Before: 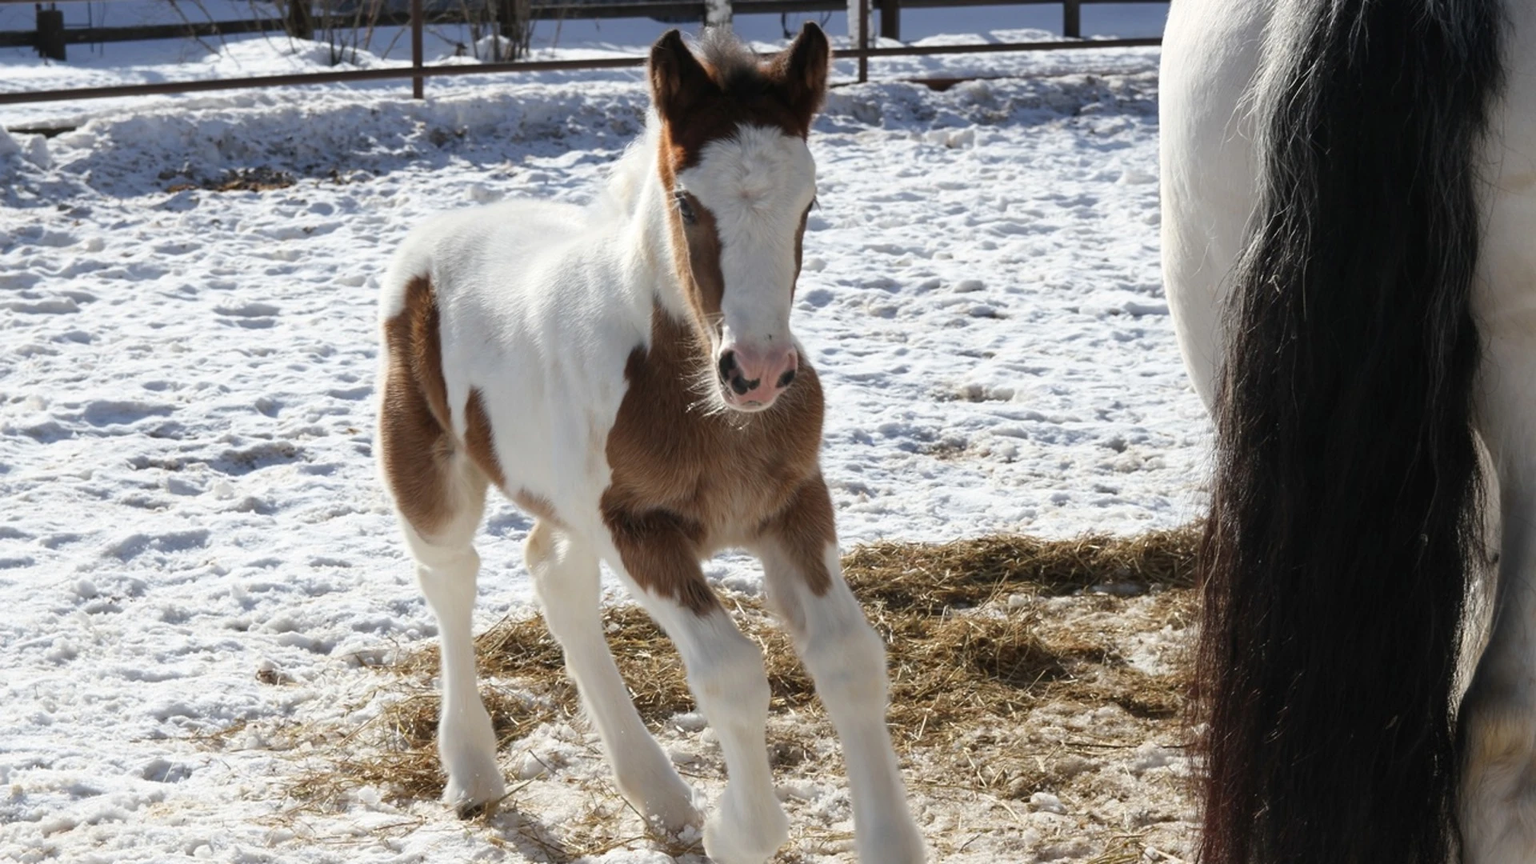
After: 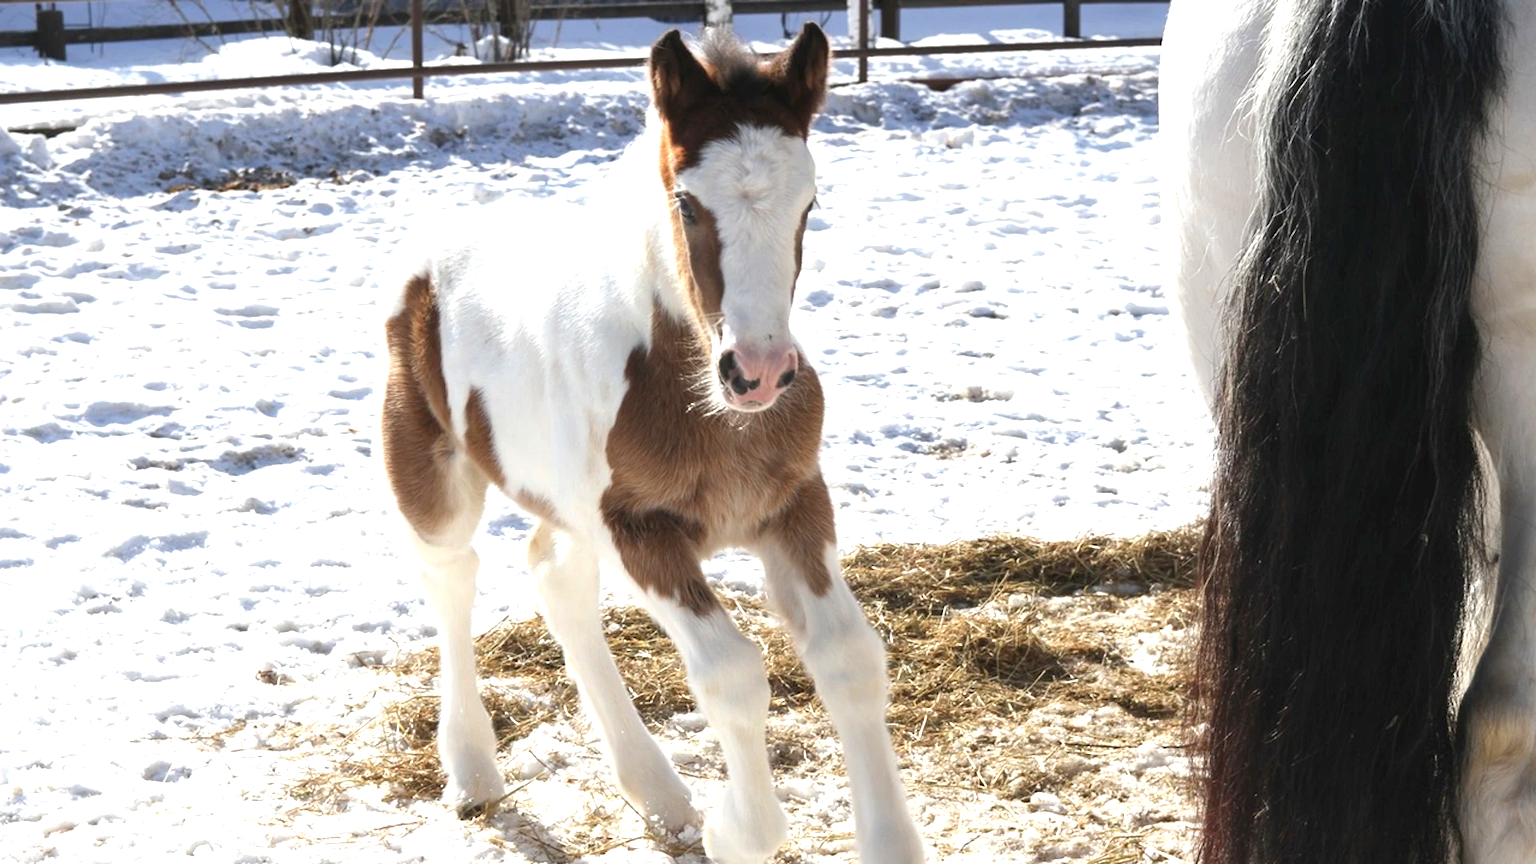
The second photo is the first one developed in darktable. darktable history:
color balance rgb: on, module defaults
exposure: black level correction 0, exposure 1 EV, compensate exposure bias true, compensate highlight preservation false
